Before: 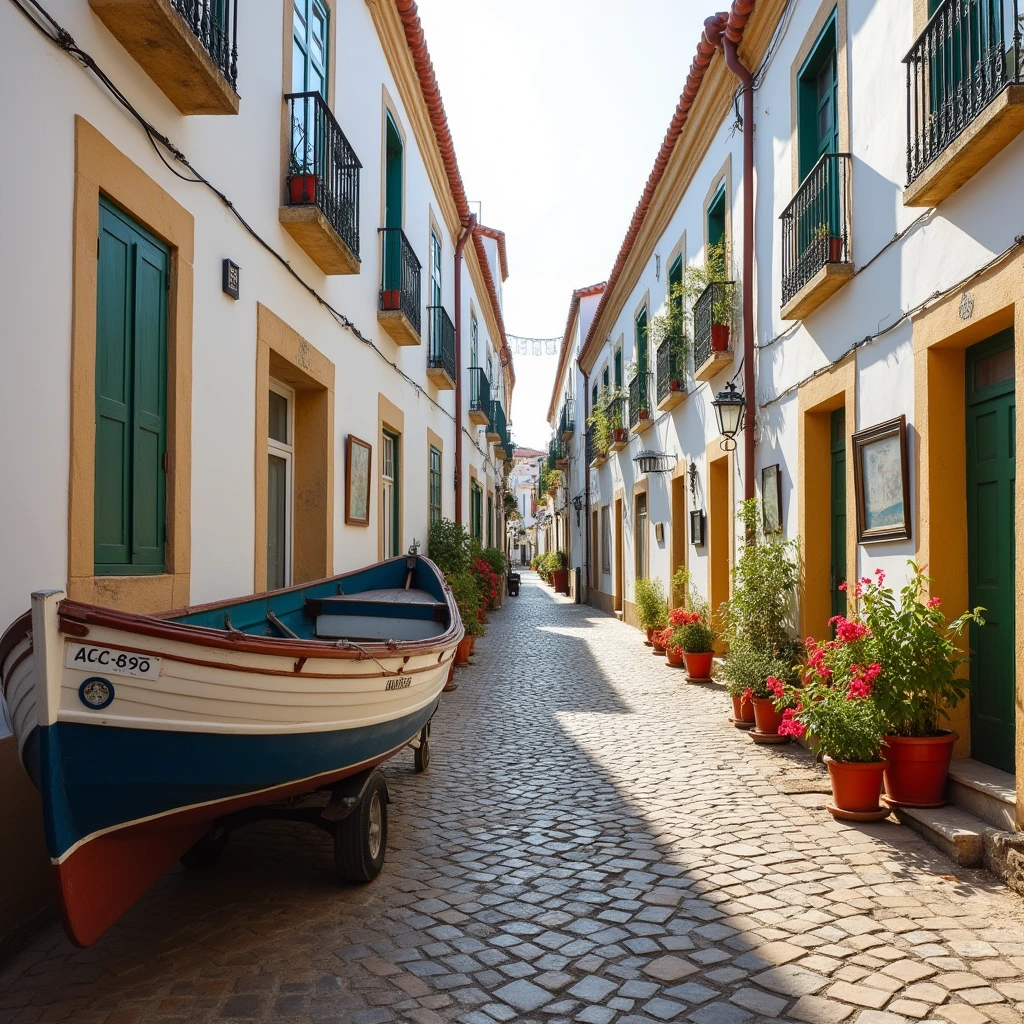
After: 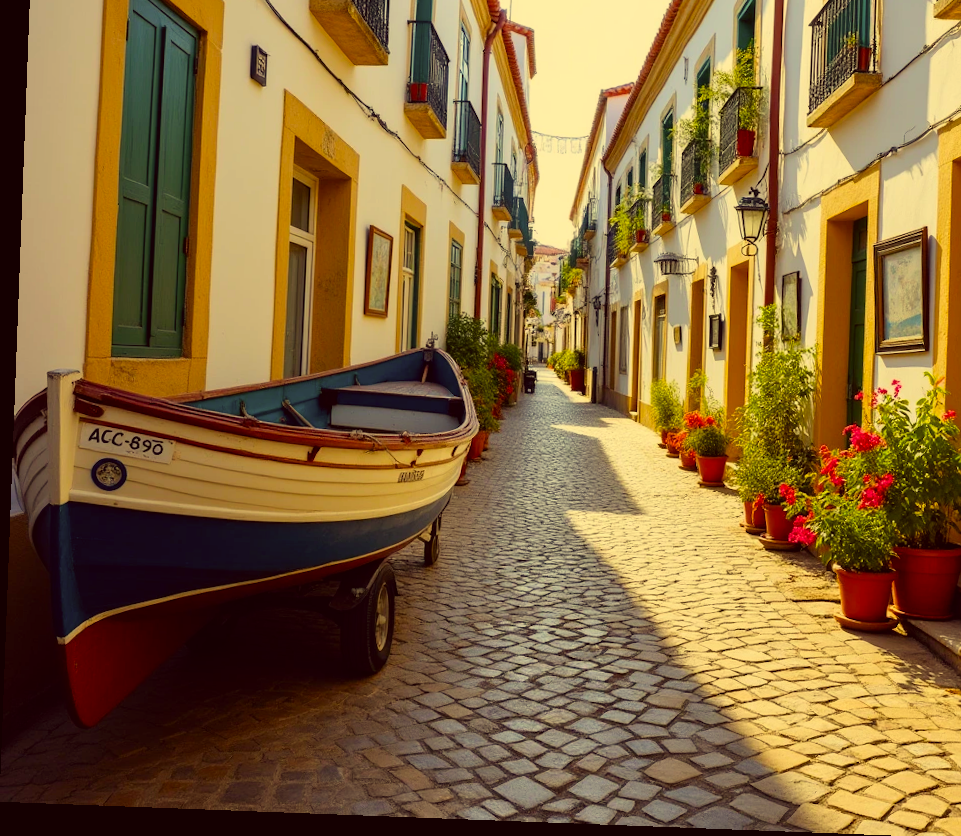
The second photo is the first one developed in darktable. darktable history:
color balance rgb: perceptual saturation grading › global saturation 30%, global vibrance 20%
crop: top 20.916%, right 9.437%, bottom 0.316%
filmic rgb: black relative exposure -9.5 EV, white relative exposure 3.02 EV, hardness 6.12
rotate and perspective: rotation 2.17°, automatic cropping off
color correction: highlights a* -0.482, highlights b* 40, shadows a* 9.8, shadows b* -0.161
